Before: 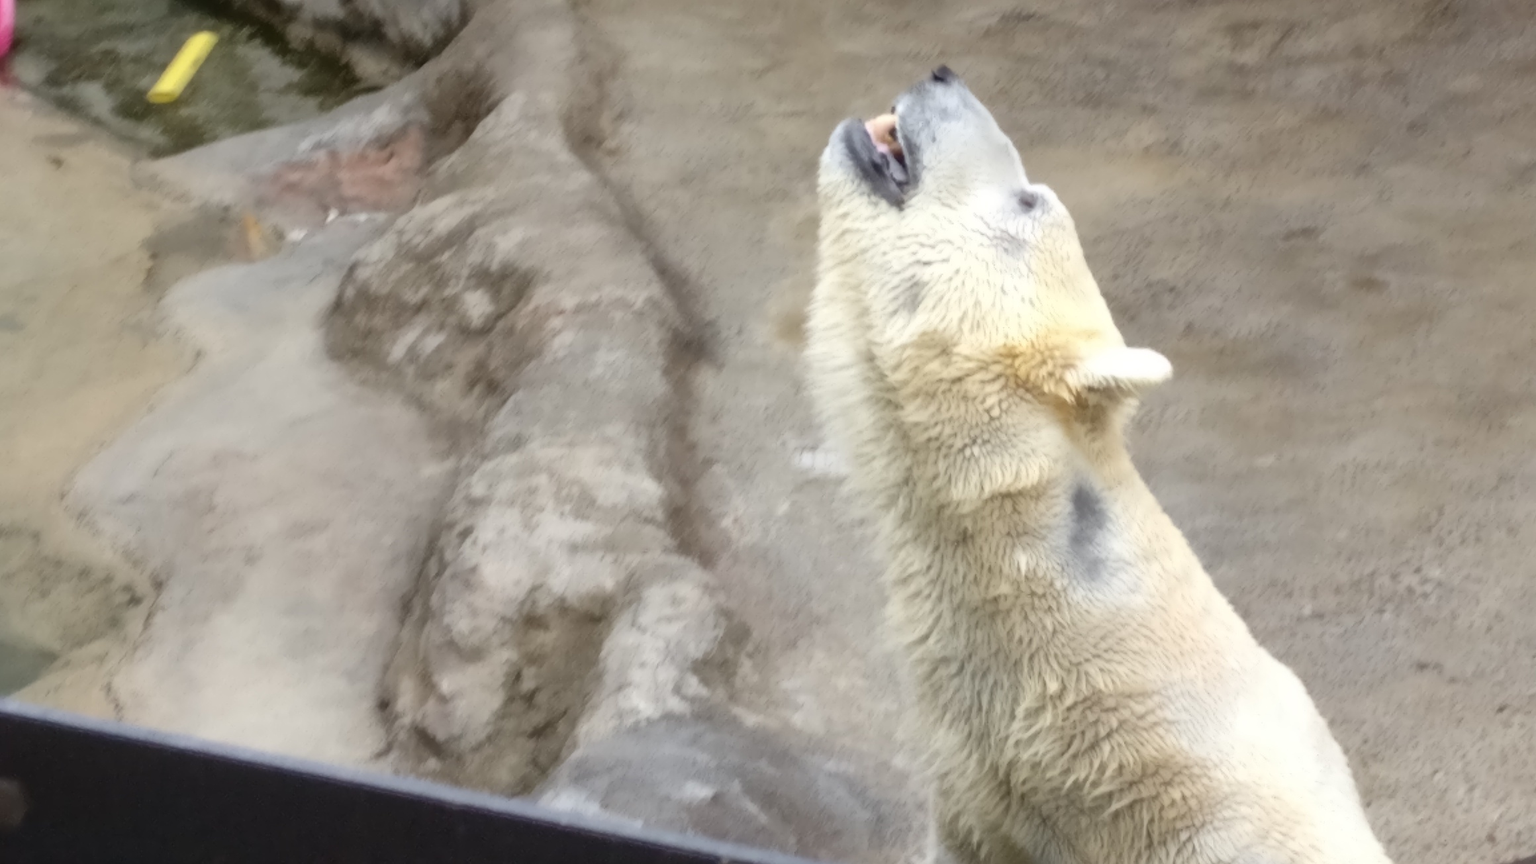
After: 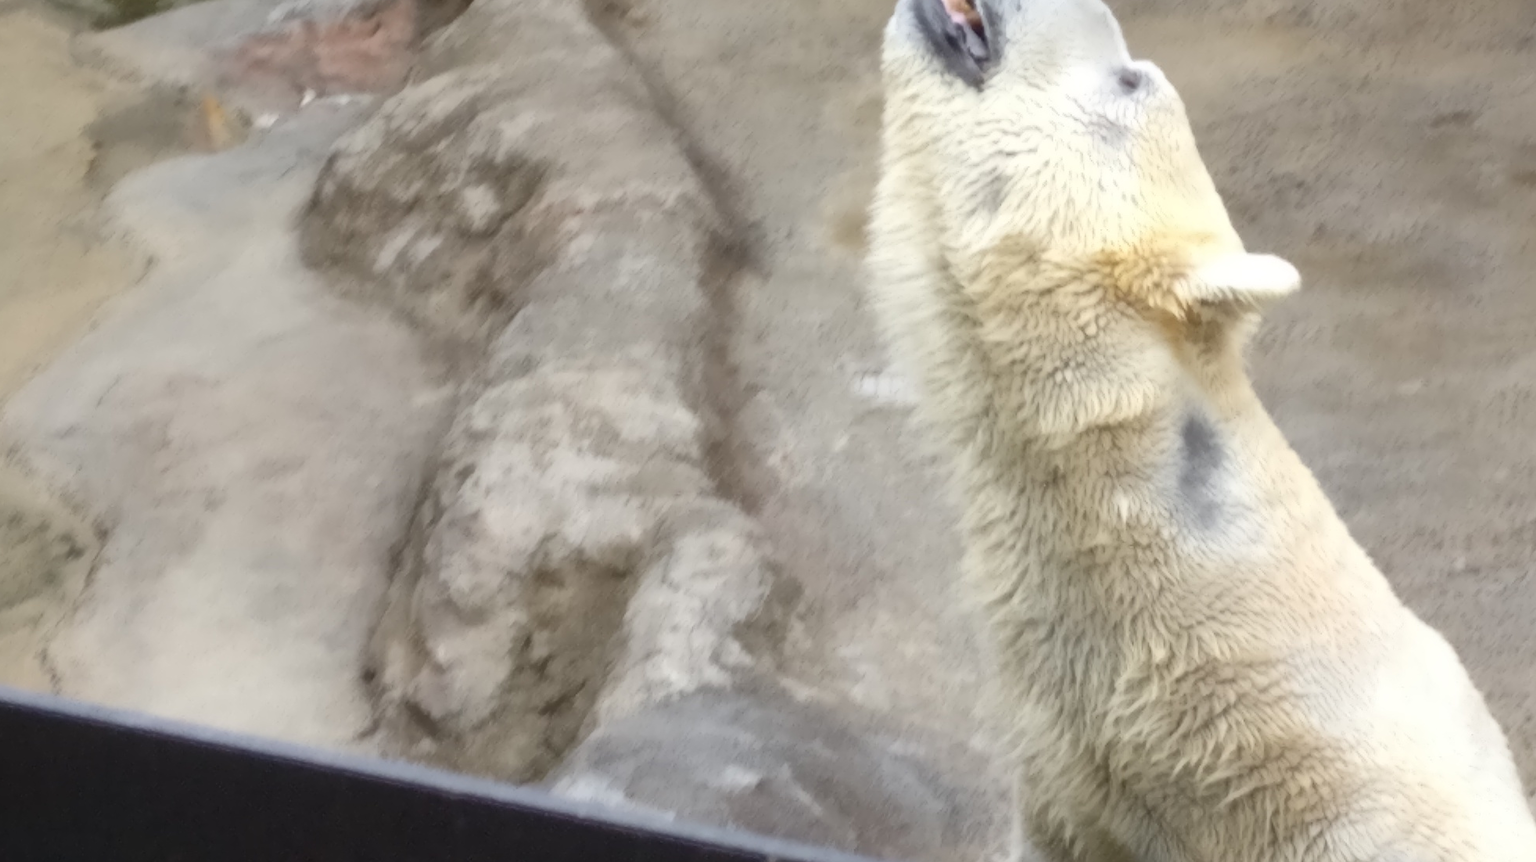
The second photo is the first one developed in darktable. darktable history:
crop and rotate: left 4.67%, top 15.433%, right 10.645%
